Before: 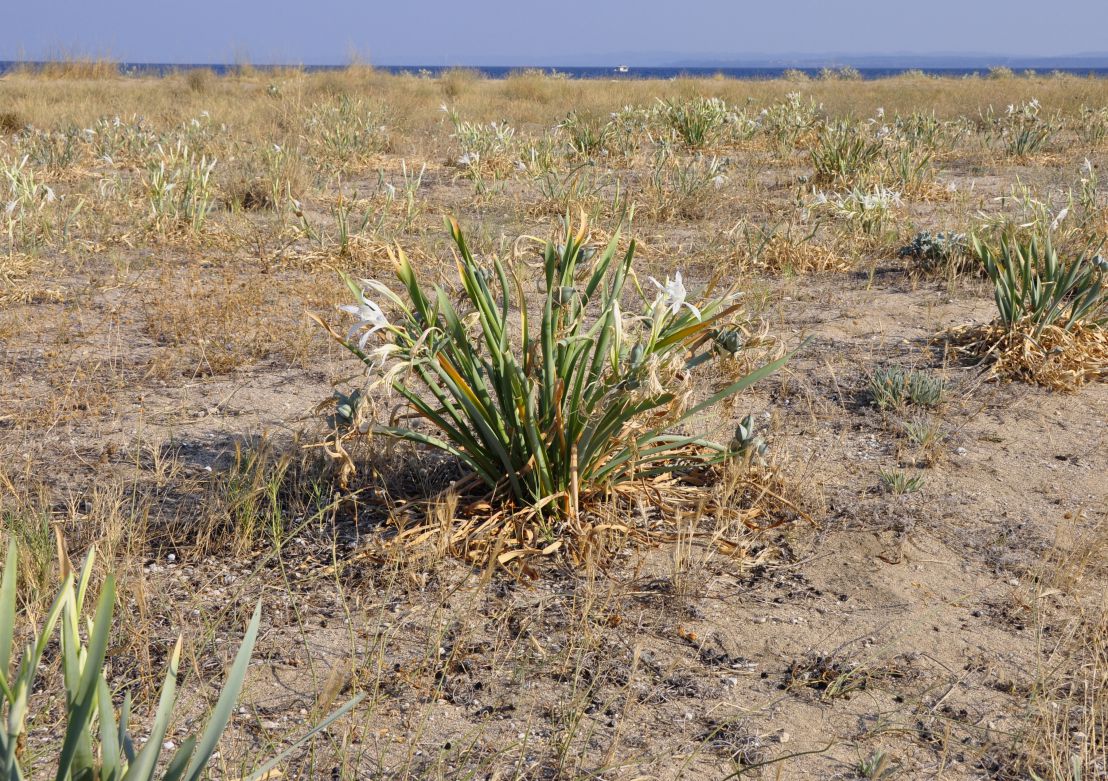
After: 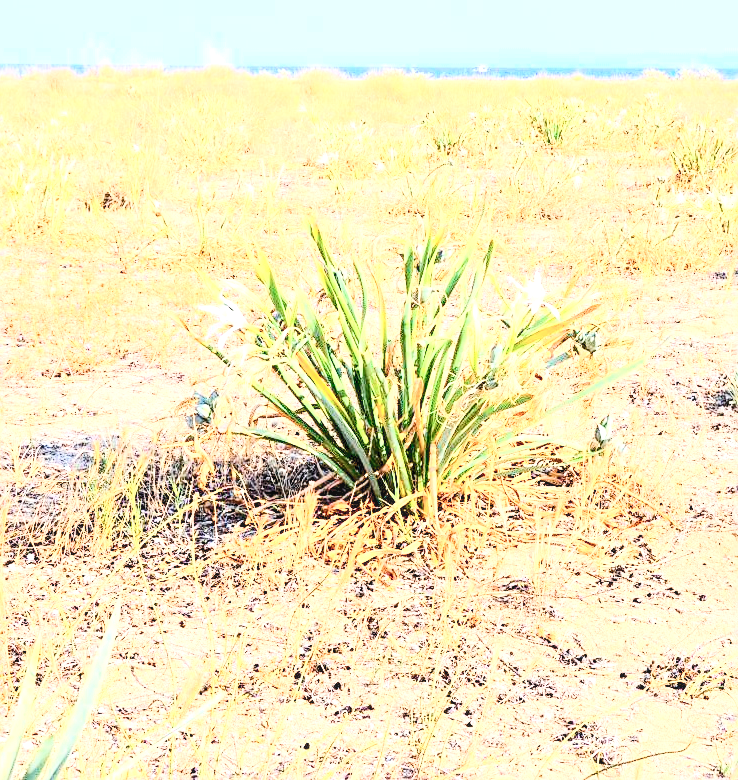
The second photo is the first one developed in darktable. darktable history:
local contrast: on, module defaults
crop and rotate: left 12.86%, right 20.525%
color balance rgb: global offset › luminance -0.487%, perceptual saturation grading › global saturation 0.241%, perceptual saturation grading › highlights -19.985%, perceptual saturation grading › shadows 19.56%, global vibrance 20%
sharpen: on, module defaults
exposure: exposure 2.022 EV, compensate highlight preservation false
contrast brightness saturation: contrast 0.384, brightness 0.533
tone curve: curves: ch0 [(0, 0) (0.003, 0.075) (0.011, 0.079) (0.025, 0.079) (0.044, 0.082) (0.069, 0.085) (0.1, 0.089) (0.136, 0.096) (0.177, 0.105) (0.224, 0.14) (0.277, 0.202) (0.335, 0.304) (0.399, 0.417) (0.468, 0.521) (0.543, 0.636) (0.623, 0.726) (0.709, 0.801) (0.801, 0.878) (0.898, 0.927) (1, 1)], color space Lab, independent channels, preserve colors none
